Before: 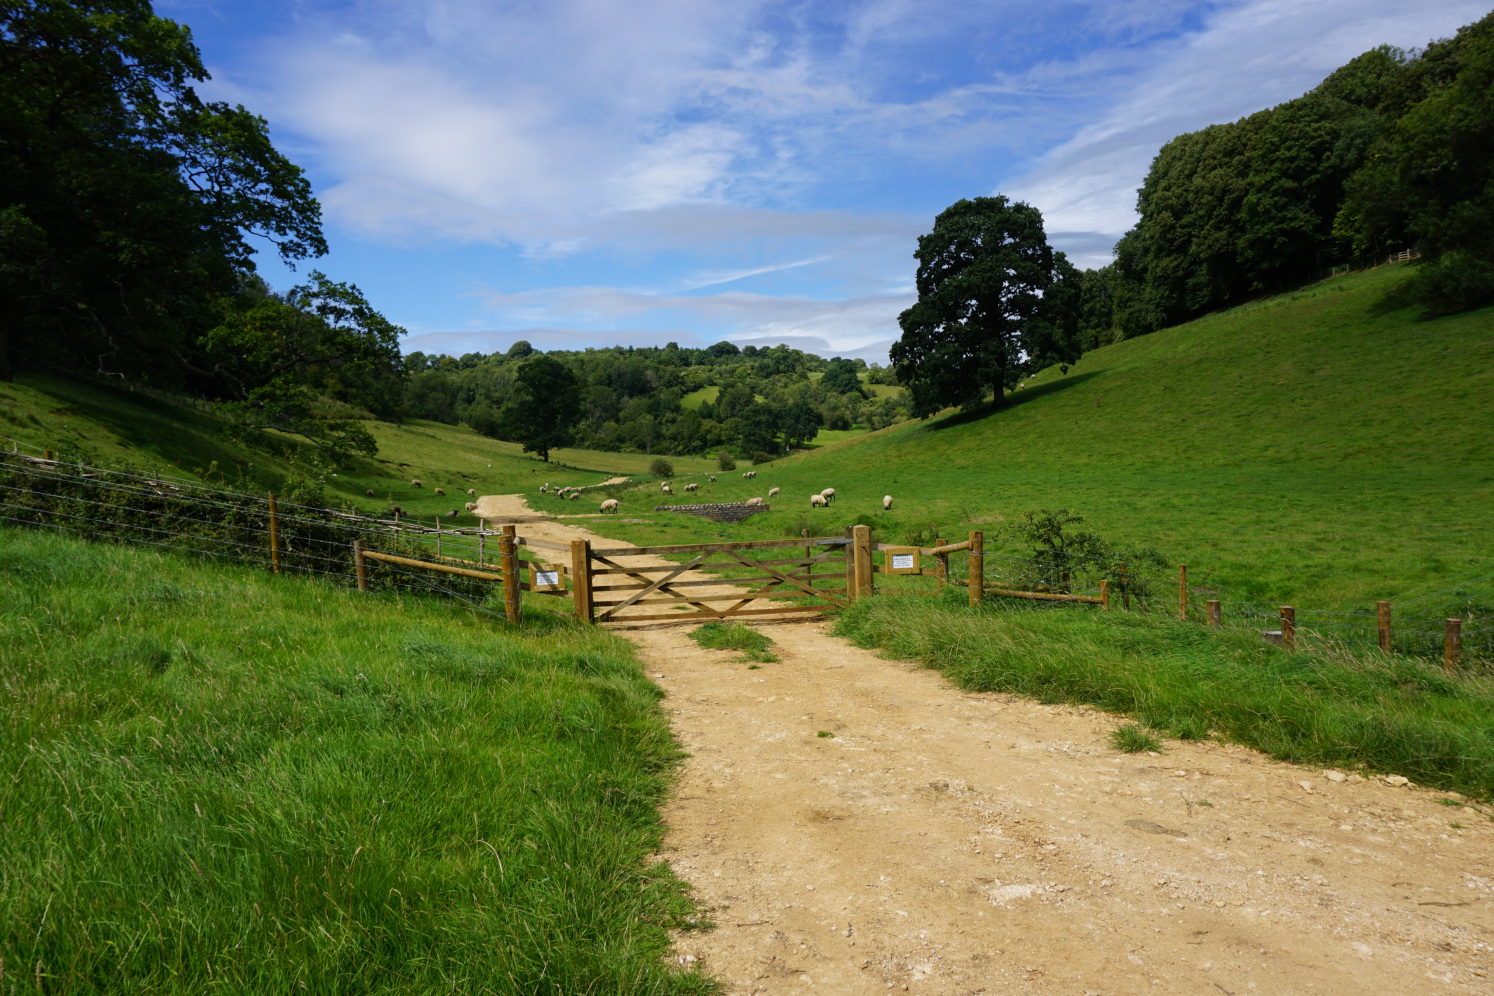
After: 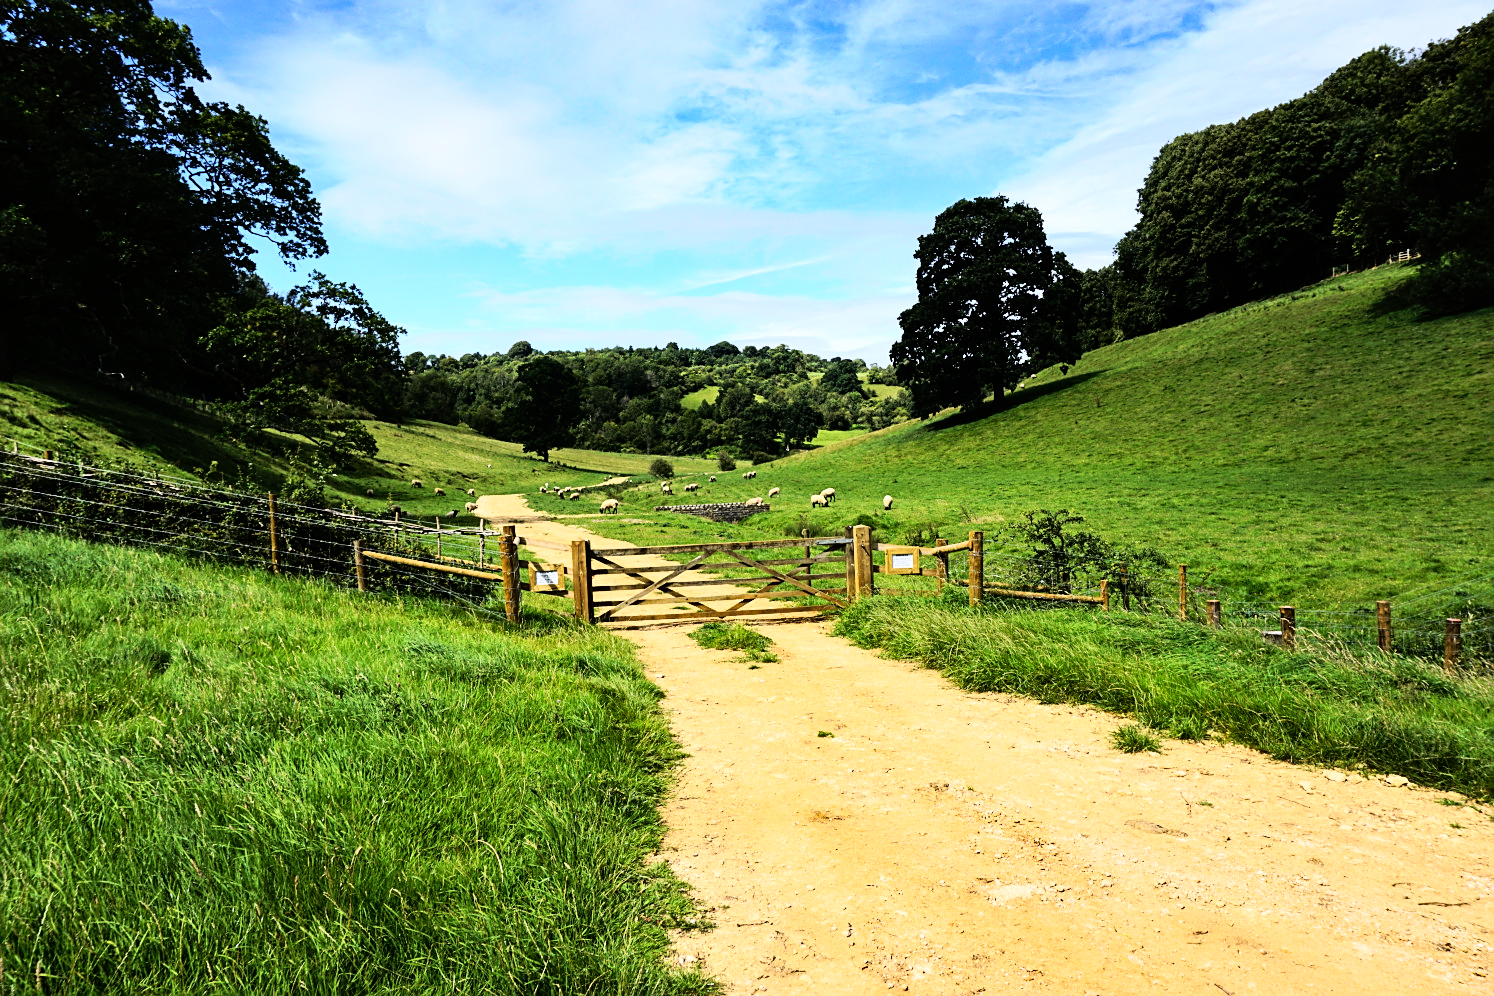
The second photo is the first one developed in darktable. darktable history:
rgb curve: curves: ch0 [(0, 0) (0.21, 0.15) (0.24, 0.21) (0.5, 0.75) (0.75, 0.96) (0.89, 0.99) (1, 1)]; ch1 [(0, 0.02) (0.21, 0.13) (0.25, 0.2) (0.5, 0.67) (0.75, 0.9) (0.89, 0.97) (1, 1)]; ch2 [(0, 0.02) (0.21, 0.13) (0.25, 0.2) (0.5, 0.67) (0.75, 0.9) (0.89, 0.97) (1, 1)], compensate middle gray true
sharpen: on, module defaults
shadows and highlights: shadows 52.42, soften with gaussian
